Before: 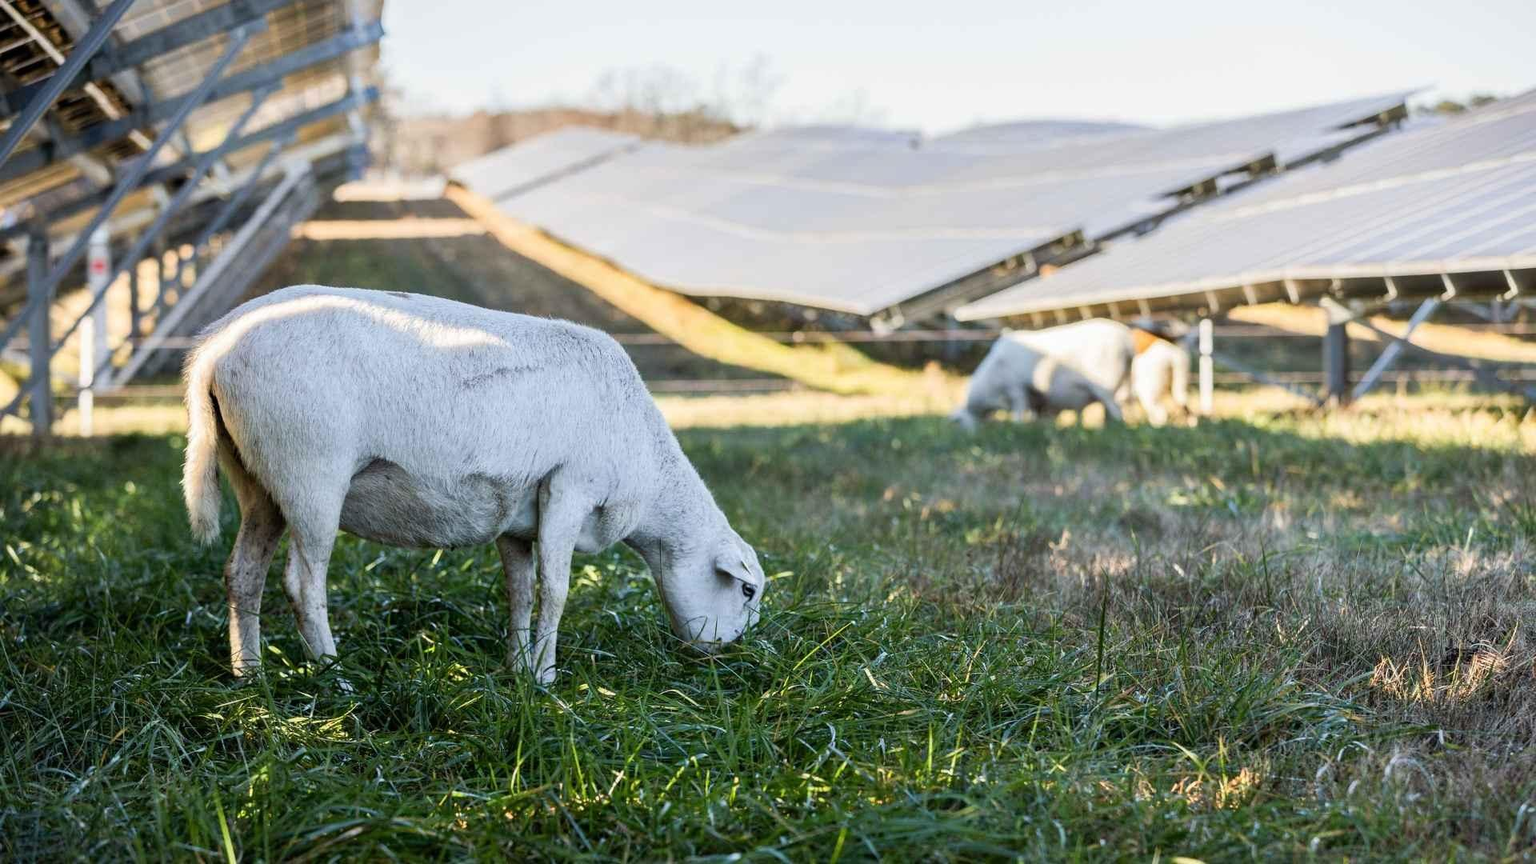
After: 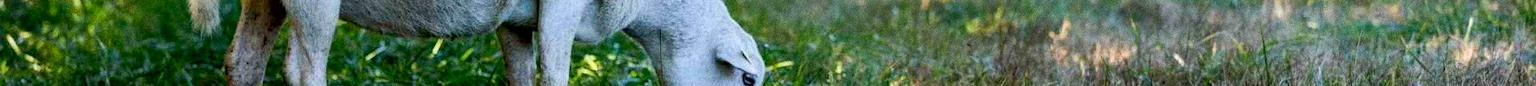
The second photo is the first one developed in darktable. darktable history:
exposure: black level correction 0.01, exposure 0.014 EV, compensate highlight preservation false
contrast brightness saturation: saturation 0.5
grain: coarseness 0.09 ISO, strength 40%
crop and rotate: top 59.084%, bottom 30.916%
